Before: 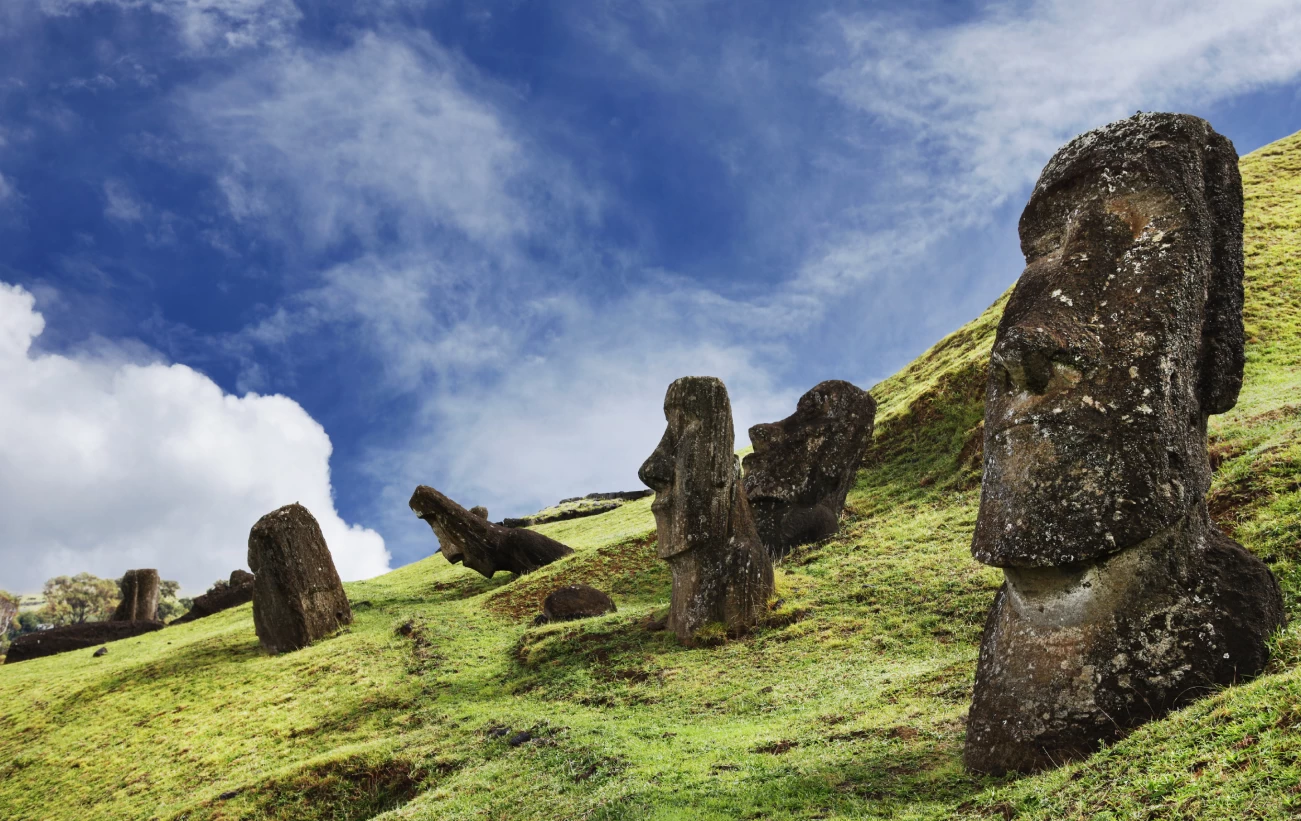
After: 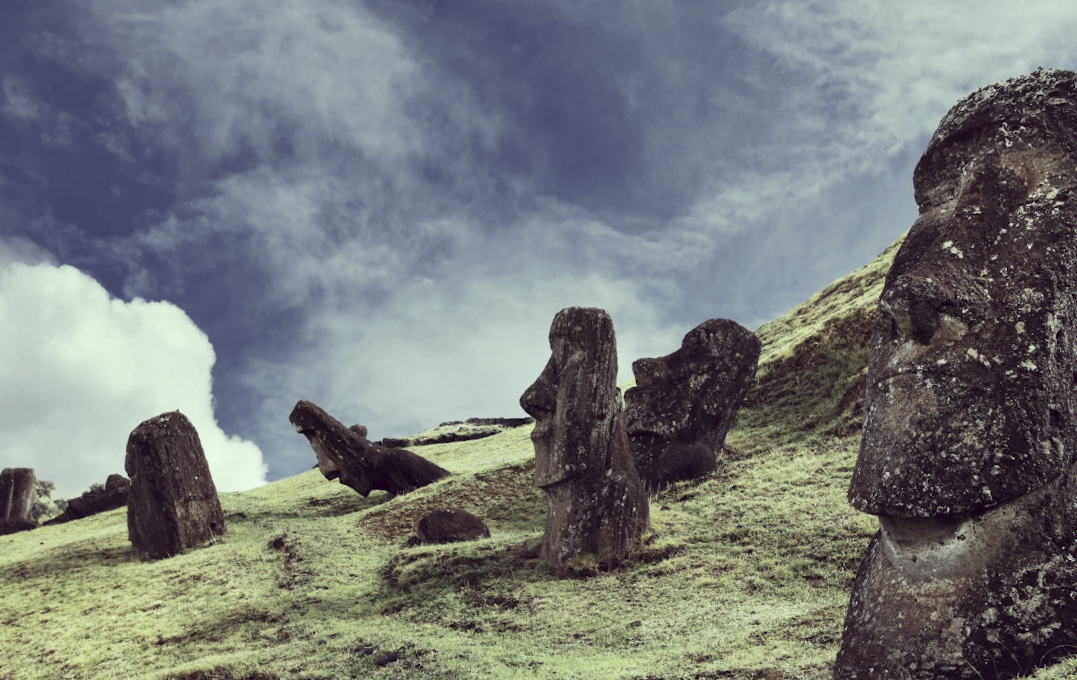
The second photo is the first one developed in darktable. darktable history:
tone equalizer: on, module defaults
color correction: highlights a* -20.17, highlights b* 20.27, shadows a* 20.03, shadows b* -20.46, saturation 0.43
crop and rotate: angle -3.27°, left 5.211%, top 5.211%, right 4.607%, bottom 4.607%
